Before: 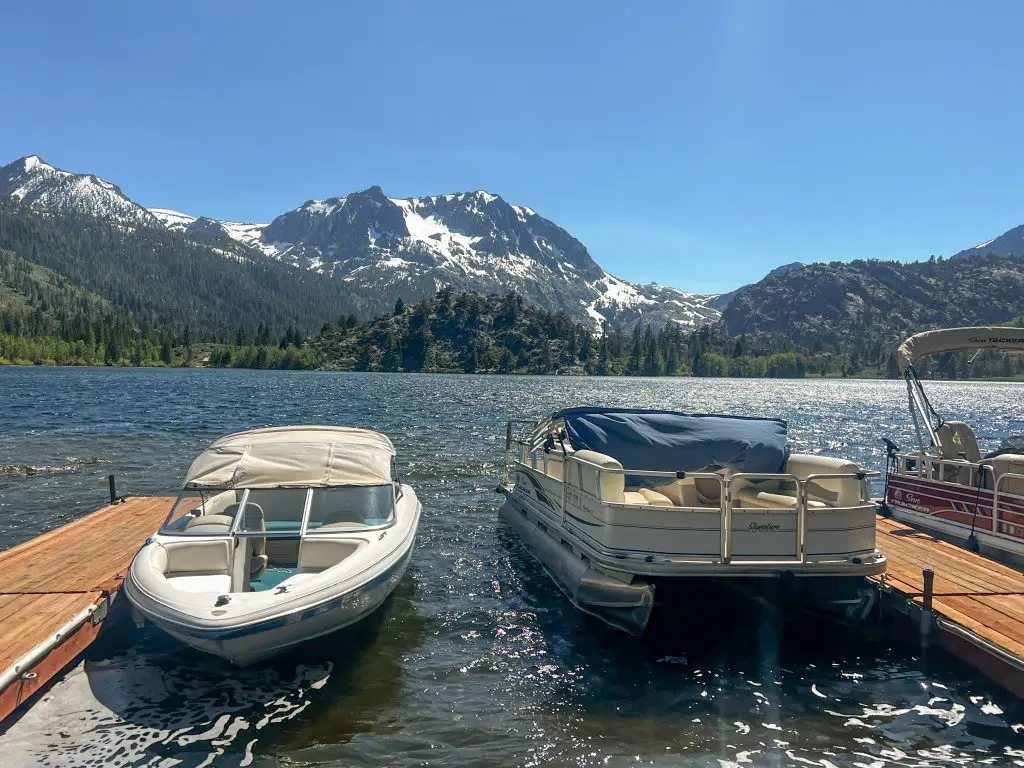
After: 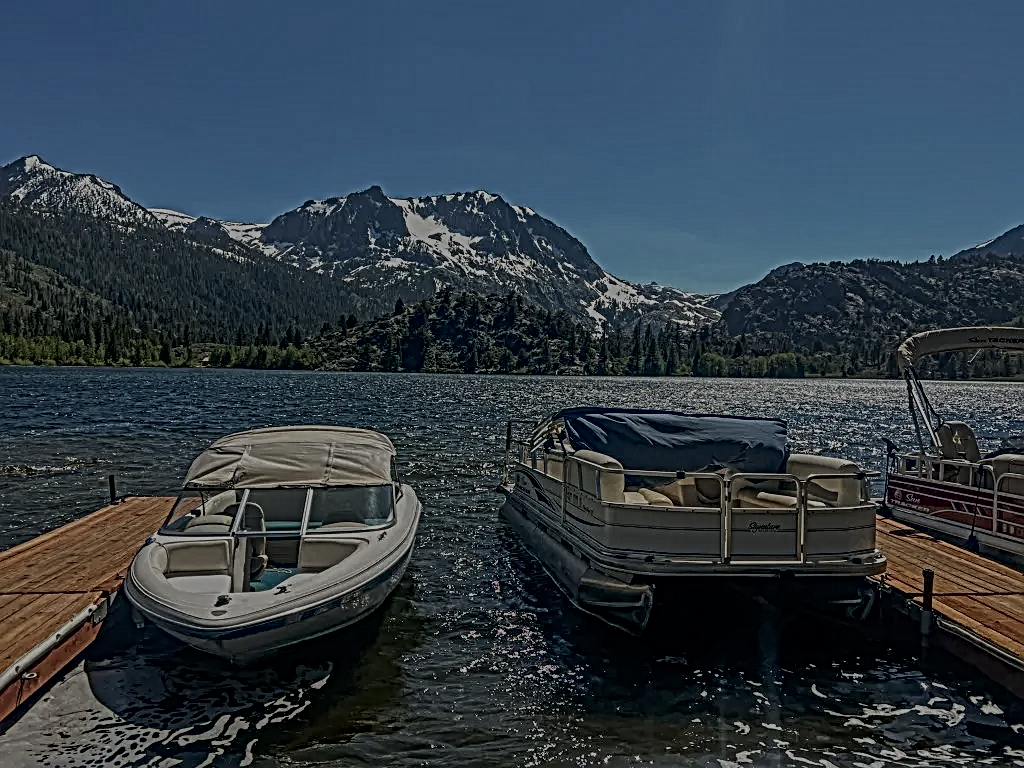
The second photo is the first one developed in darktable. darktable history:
exposure: exposure -2.002 EV, compensate highlight preservation false
local contrast: mode bilateral grid, contrast 20, coarseness 3, detail 300%, midtone range 0.2
bloom: size 16%, threshold 98%, strength 20%
